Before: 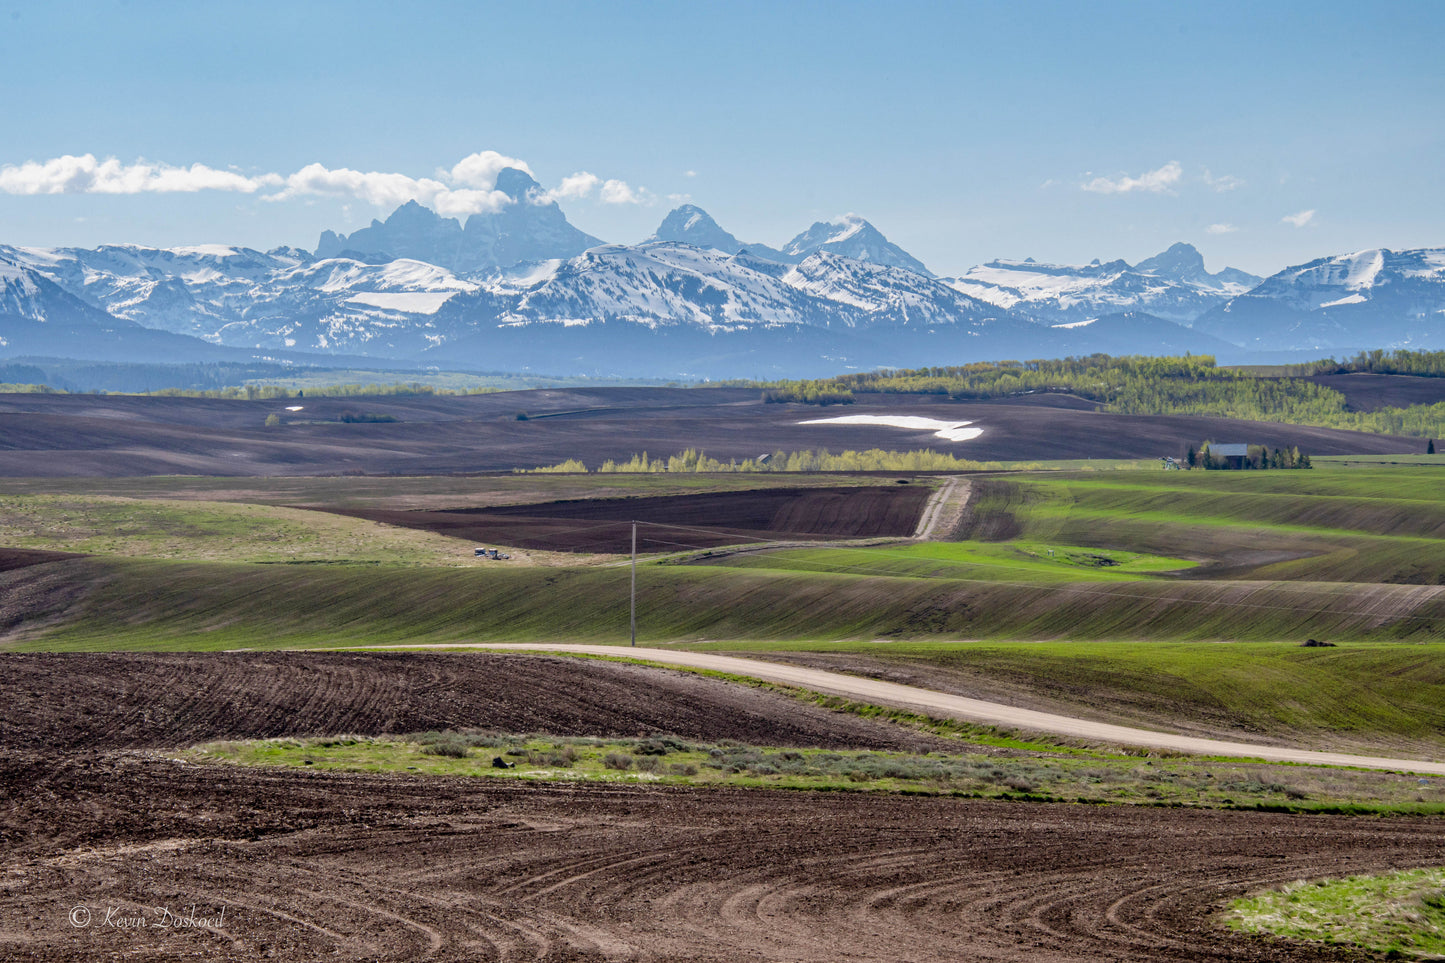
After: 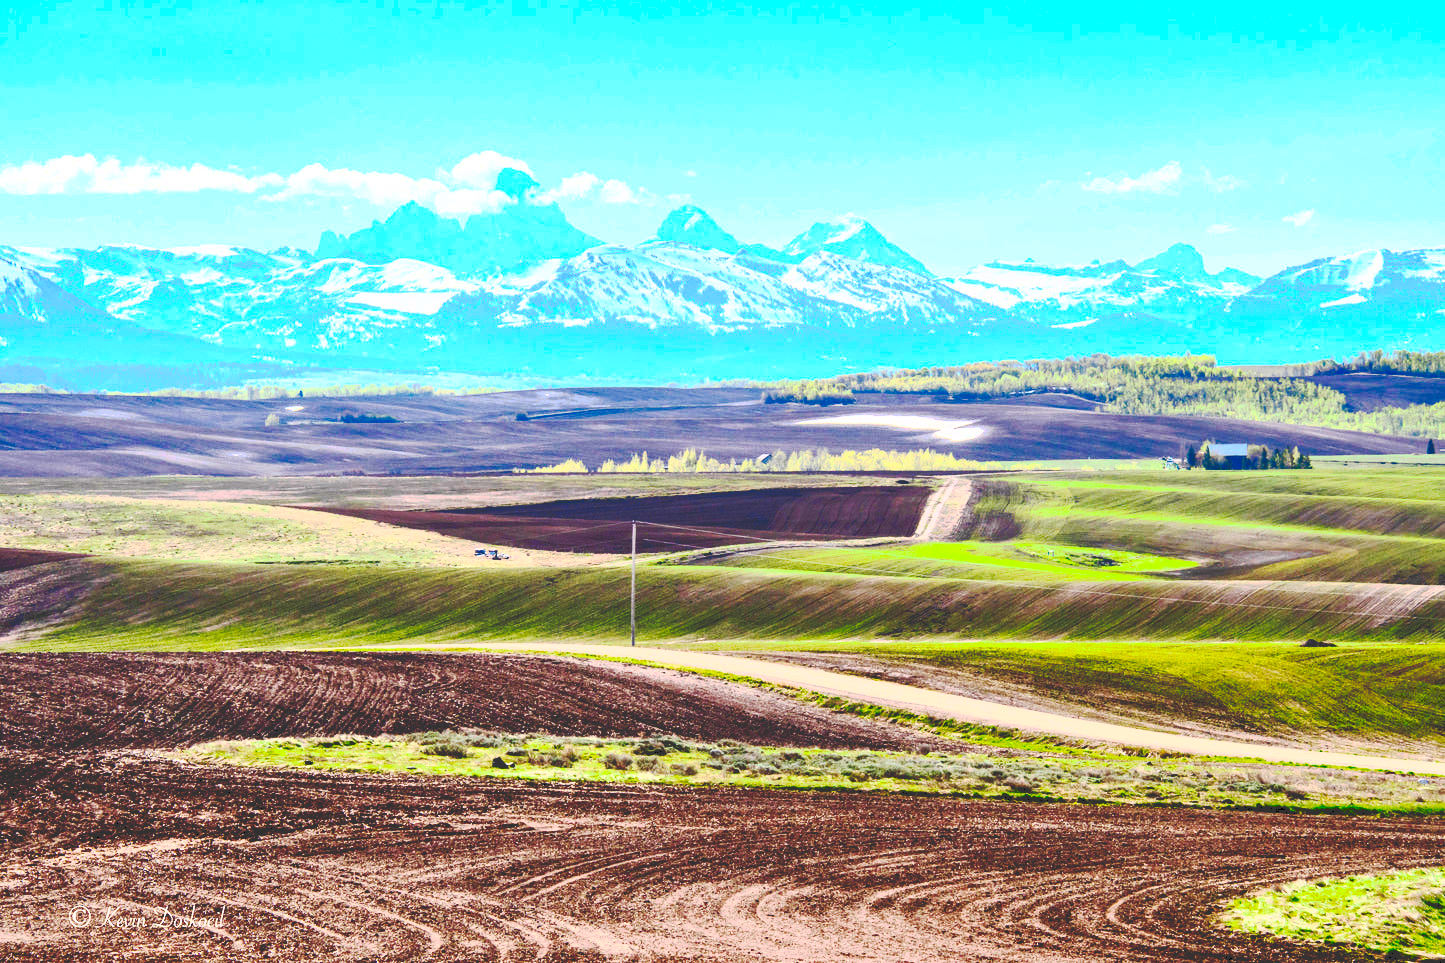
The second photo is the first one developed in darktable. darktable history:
tone curve: curves: ch0 [(0, 0) (0.003, 0.198) (0.011, 0.198) (0.025, 0.198) (0.044, 0.198) (0.069, 0.201) (0.1, 0.202) (0.136, 0.207) (0.177, 0.212) (0.224, 0.222) (0.277, 0.27) (0.335, 0.332) (0.399, 0.422) (0.468, 0.542) (0.543, 0.626) (0.623, 0.698) (0.709, 0.764) (0.801, 0.82) (0.898, 0.863) (1, 1)], preserve colors none
contrast brightness saturation: contrast 0.986, brightness 0.998, saturation 0.987
